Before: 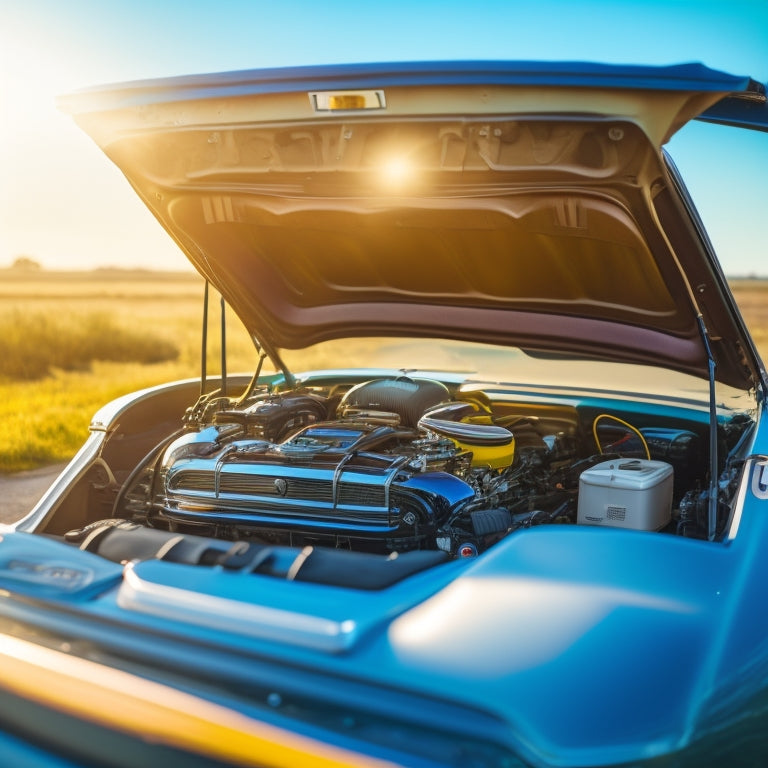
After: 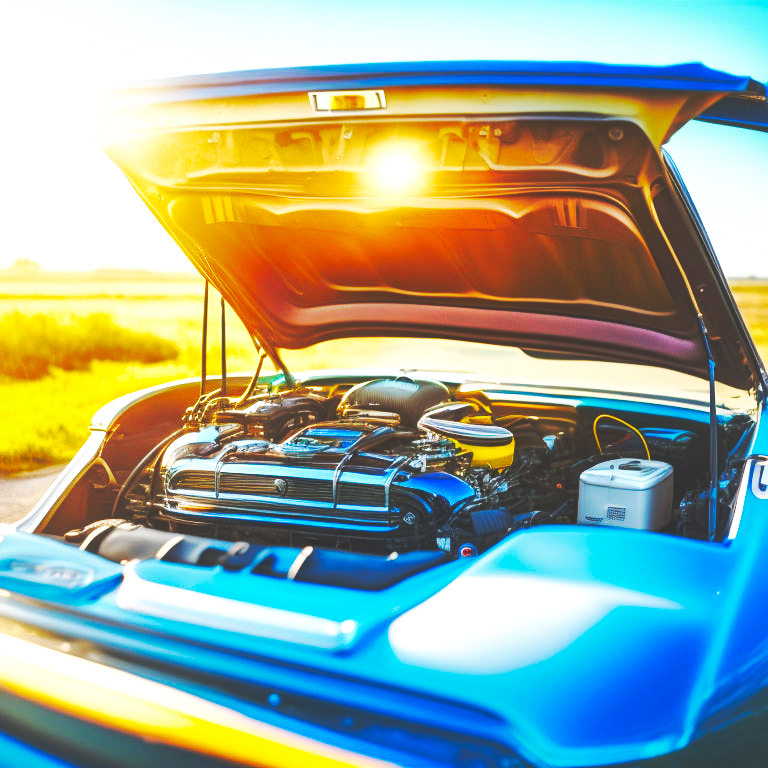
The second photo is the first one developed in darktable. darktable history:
local contrast: mode bilateral grid, contrast 20, coarseness 50, detail 120%, midtone range 0.2
shadows and highlights: on, module defaults
color correction: highlights b* 0.048, saturation 1.14
base curve: curves: ch0 [(0, 0.015) (0.085, 0.116) (0.134, 0.298) (0.19, 0.545) (0.296, 0.764) (0.599, 0.982) (1, 1)], preserve colors none
